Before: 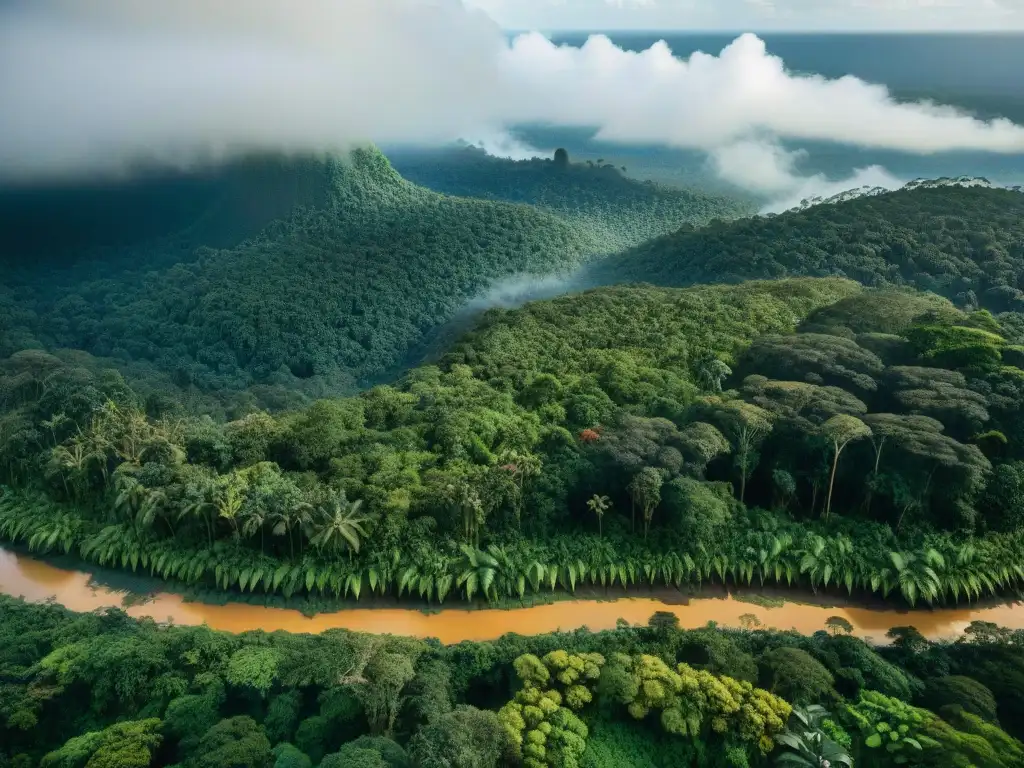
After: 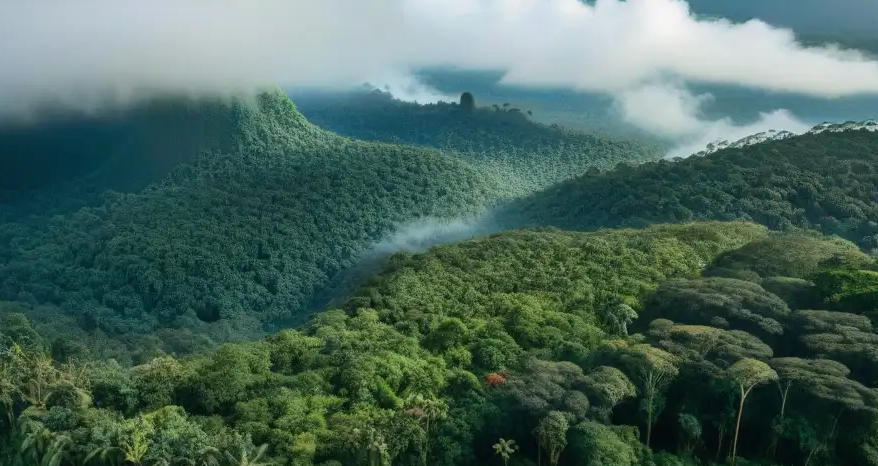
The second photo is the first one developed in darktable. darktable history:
crop and rotate: left 9.252%, top 7.359%, right 4.984%, bottom 31.874%
